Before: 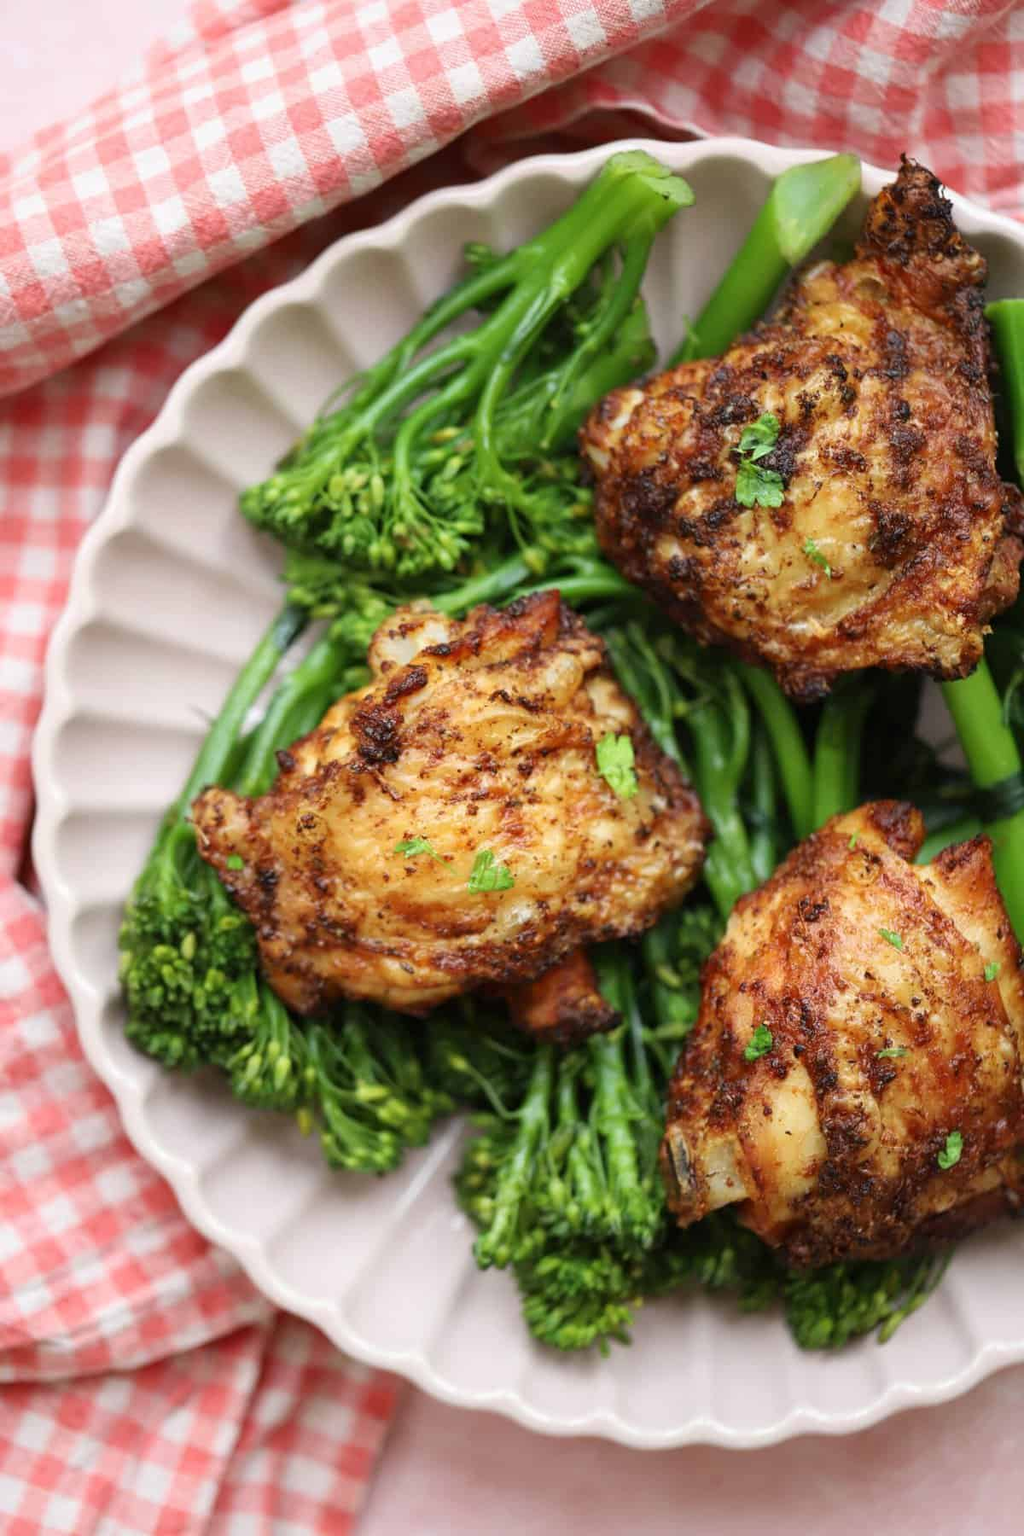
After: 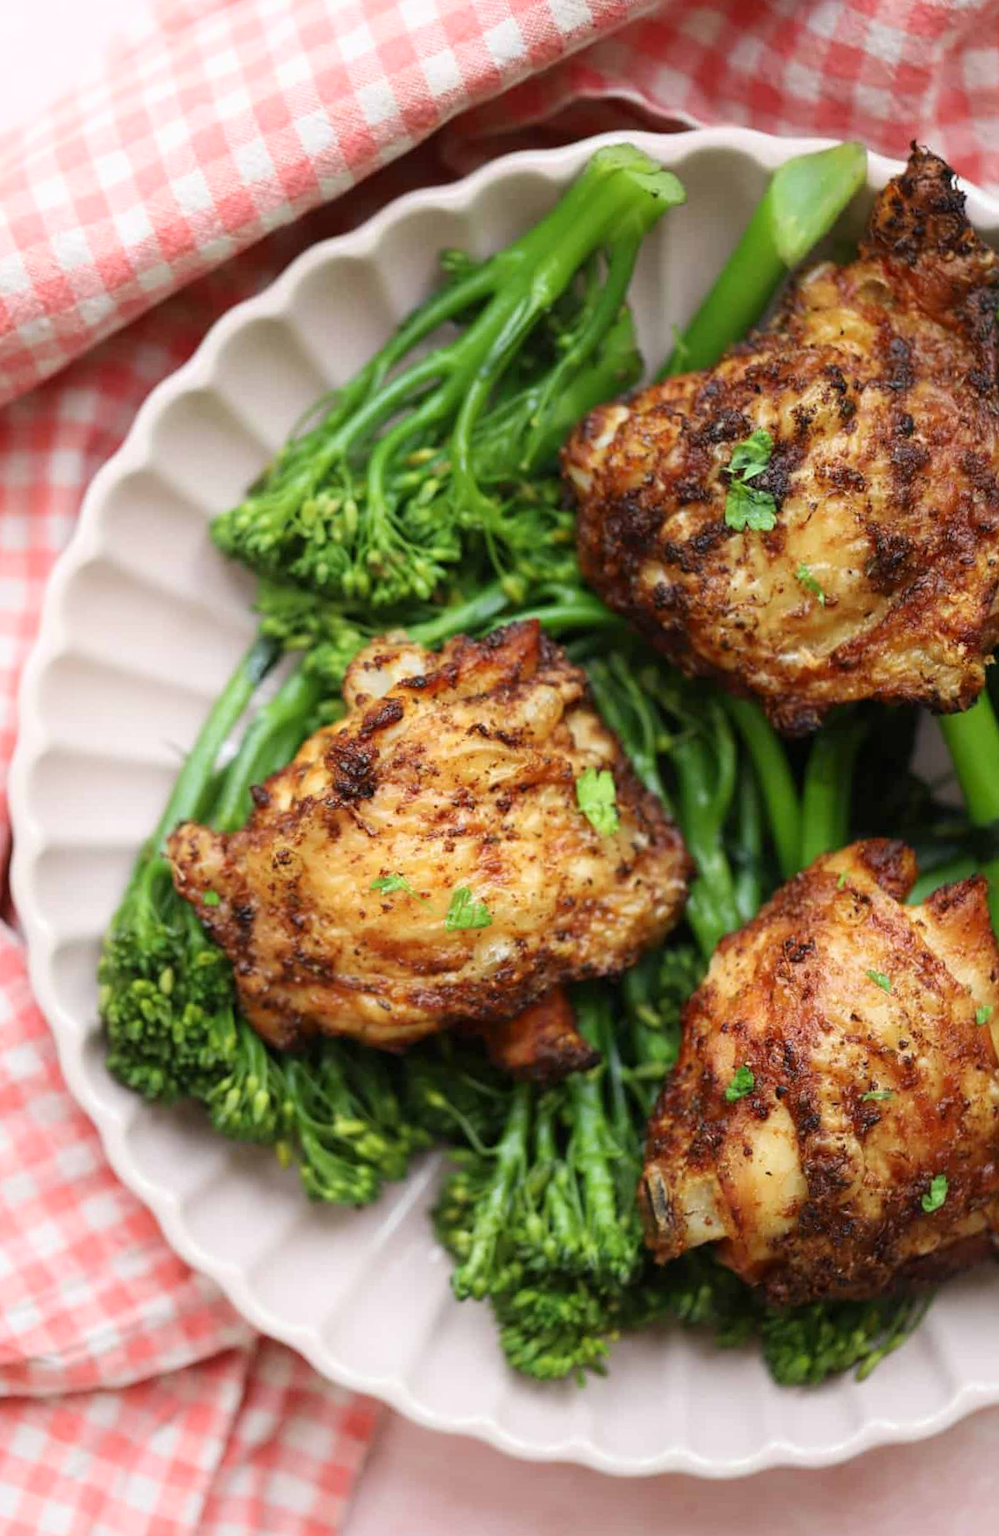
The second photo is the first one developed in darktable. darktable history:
shadows and highlights: shadows -40.15, highlights 62.88, soften with gaussian
rotate and perspective: rotation 0.074°, lens shift (vertical) 0.096, lens shift (horizontal) -0.041, crop left 0.043, crop right 0.952, crop top 0.024, crop bottom 0.979
